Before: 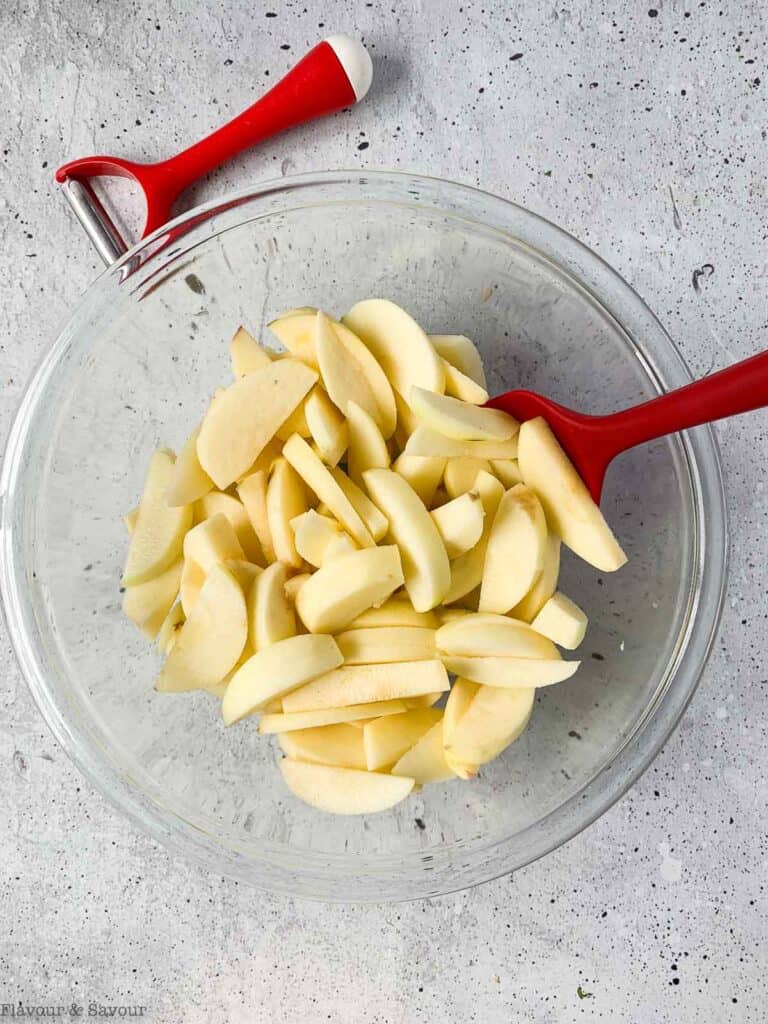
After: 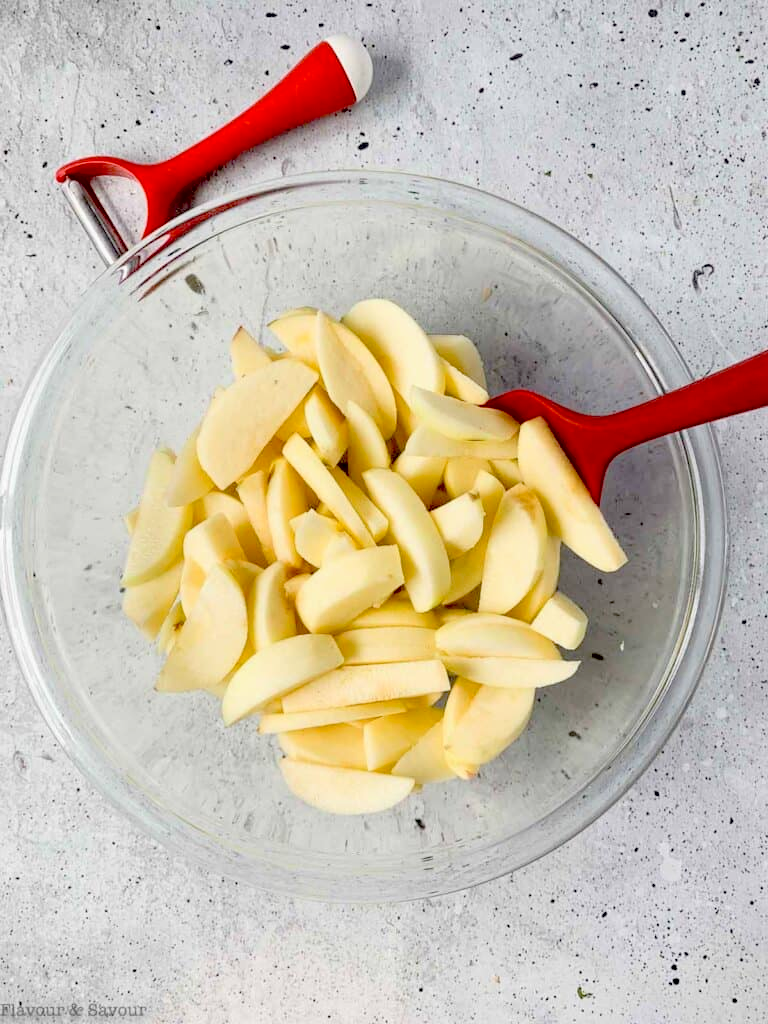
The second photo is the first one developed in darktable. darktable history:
contrast brightness saturation: brightness 0.15
exposure: black level correction 0.029, exposure -0.073 EV, compensate highlight preservation false
